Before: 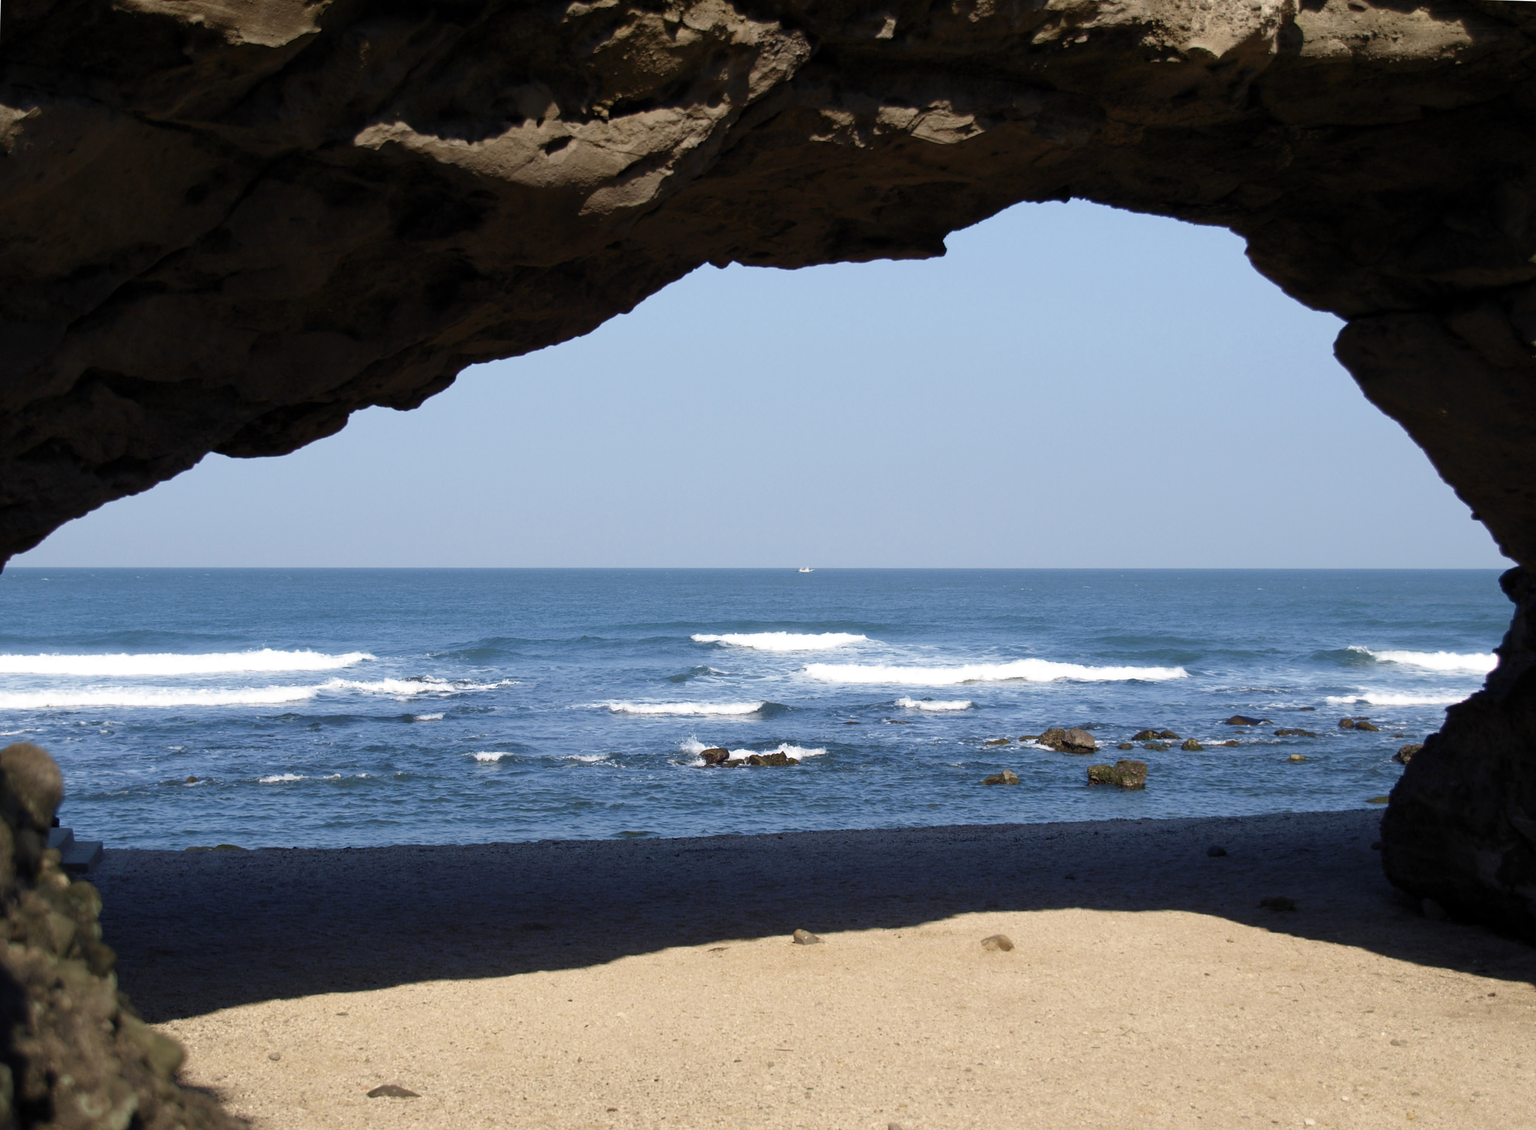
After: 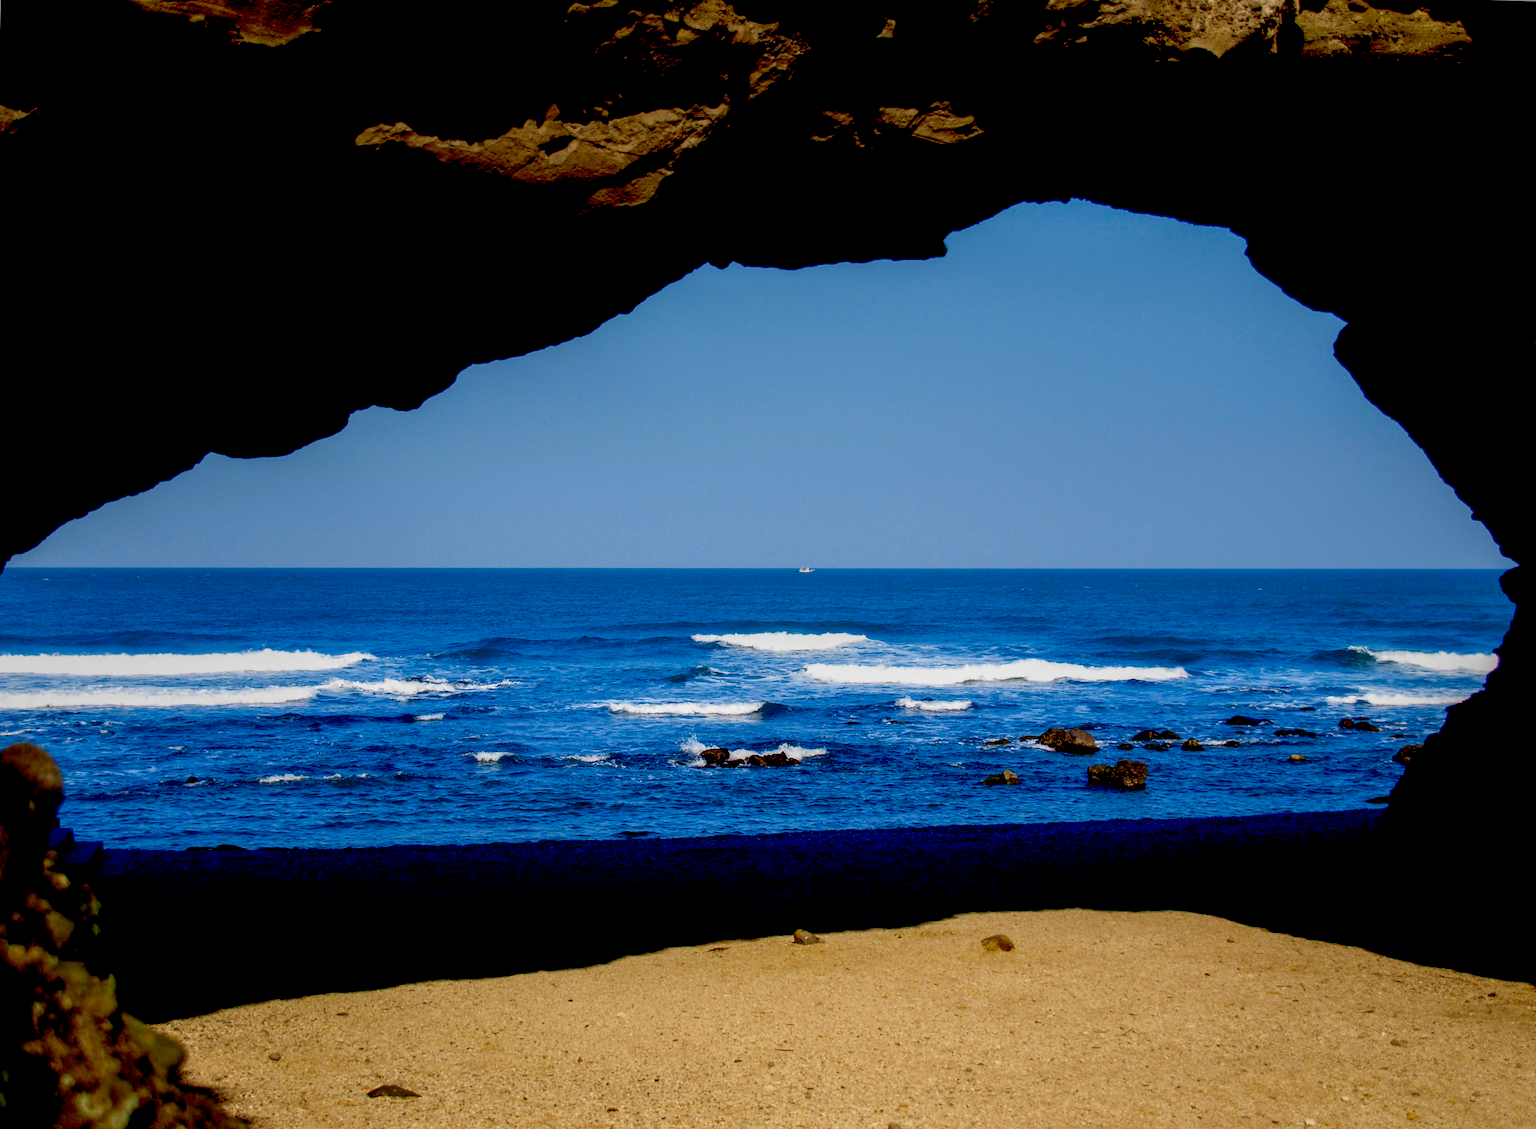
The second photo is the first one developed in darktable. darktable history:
local contrast: highlights 25%, detail 130%
color correction: saturation 1.8
exposure: black level correction 0.056, exposure -0.039 EV, compensate highlight preservation false
sharpen: radius 1, threshold 1
